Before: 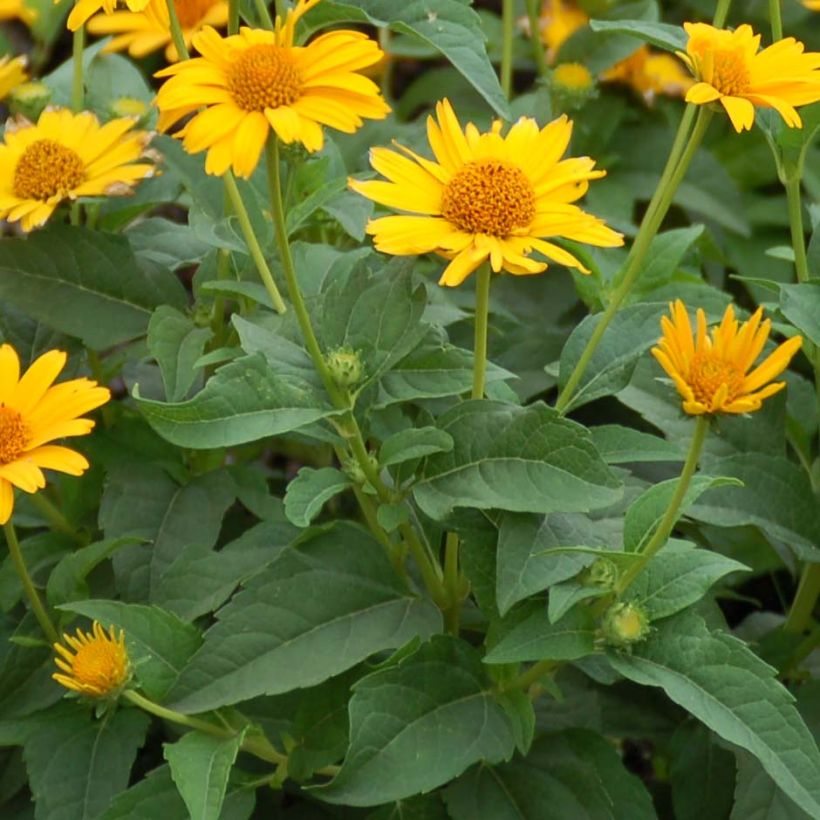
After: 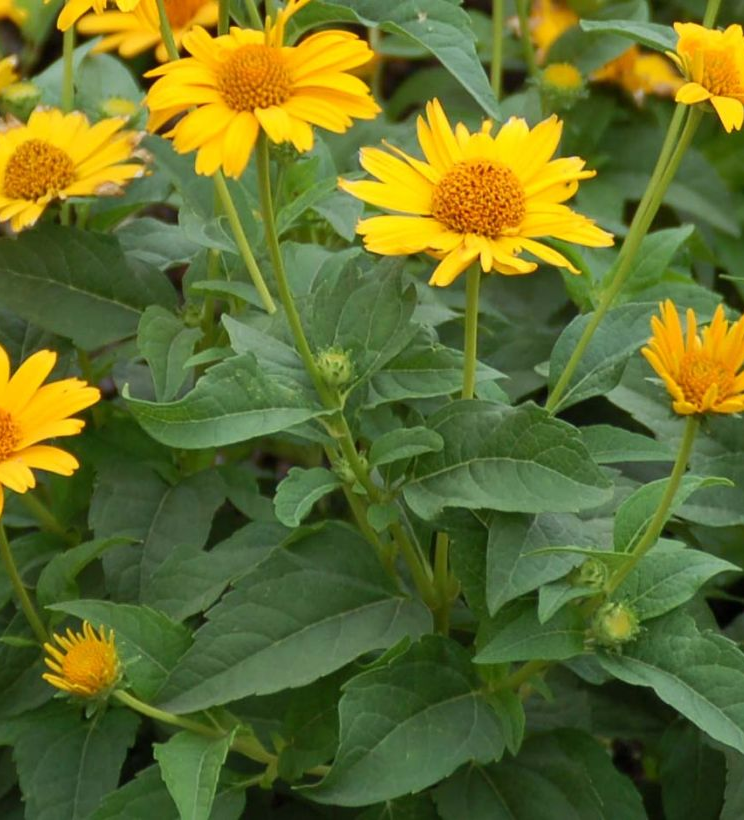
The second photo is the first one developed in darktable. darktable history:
crop and rotate: left 1.282%, right 7.922%
